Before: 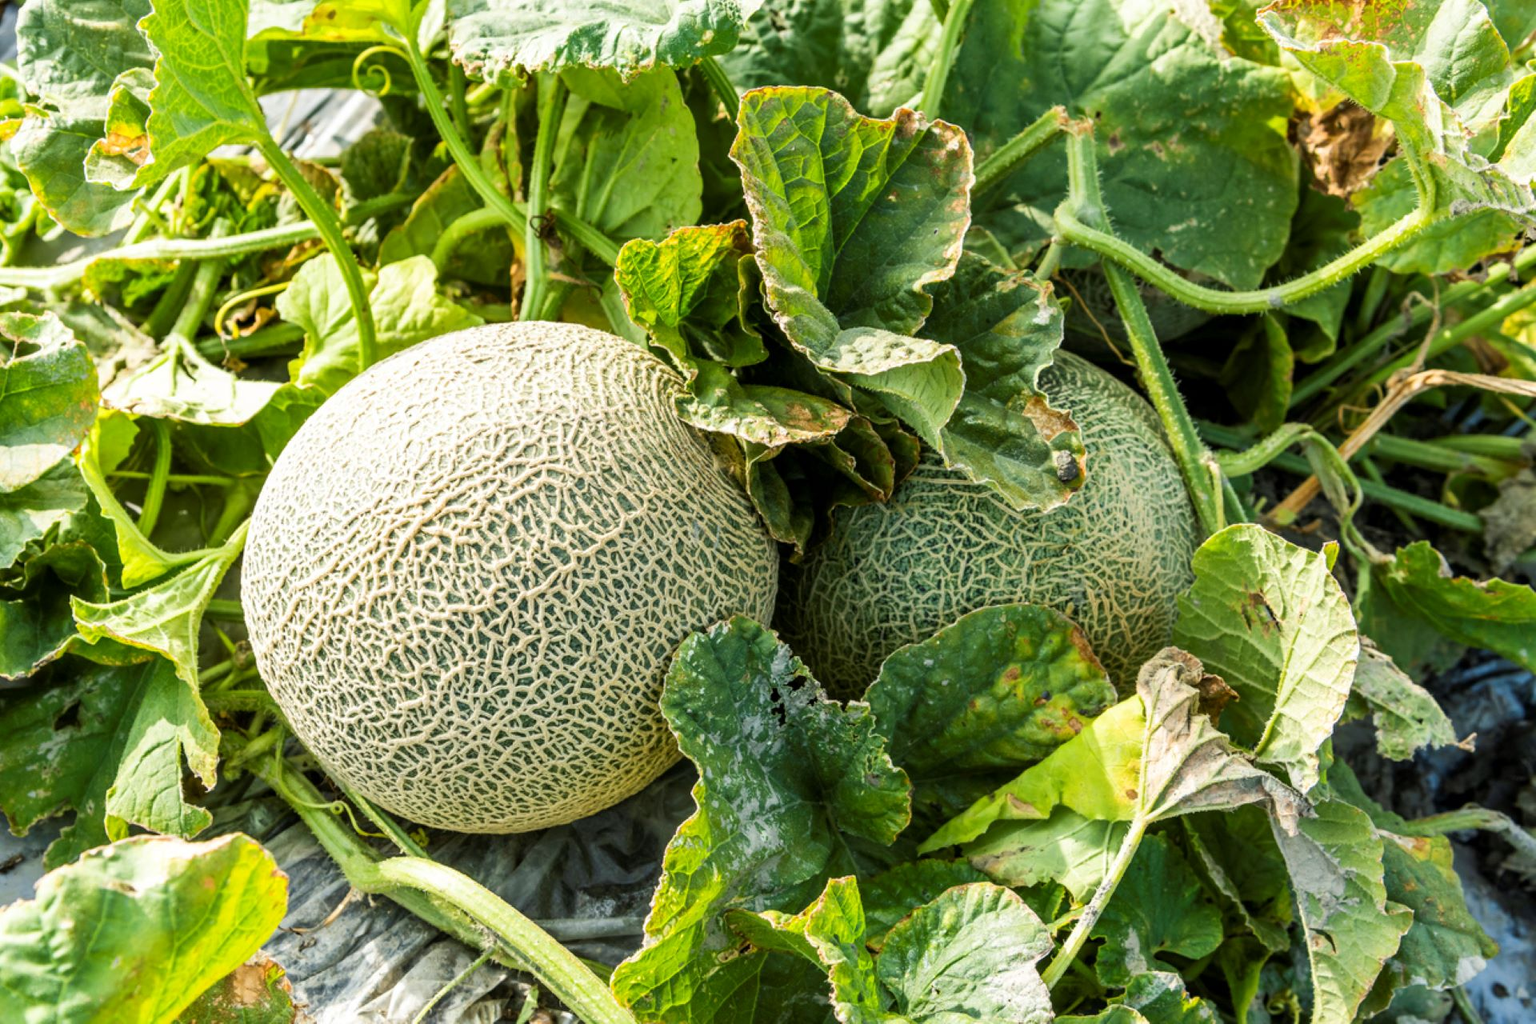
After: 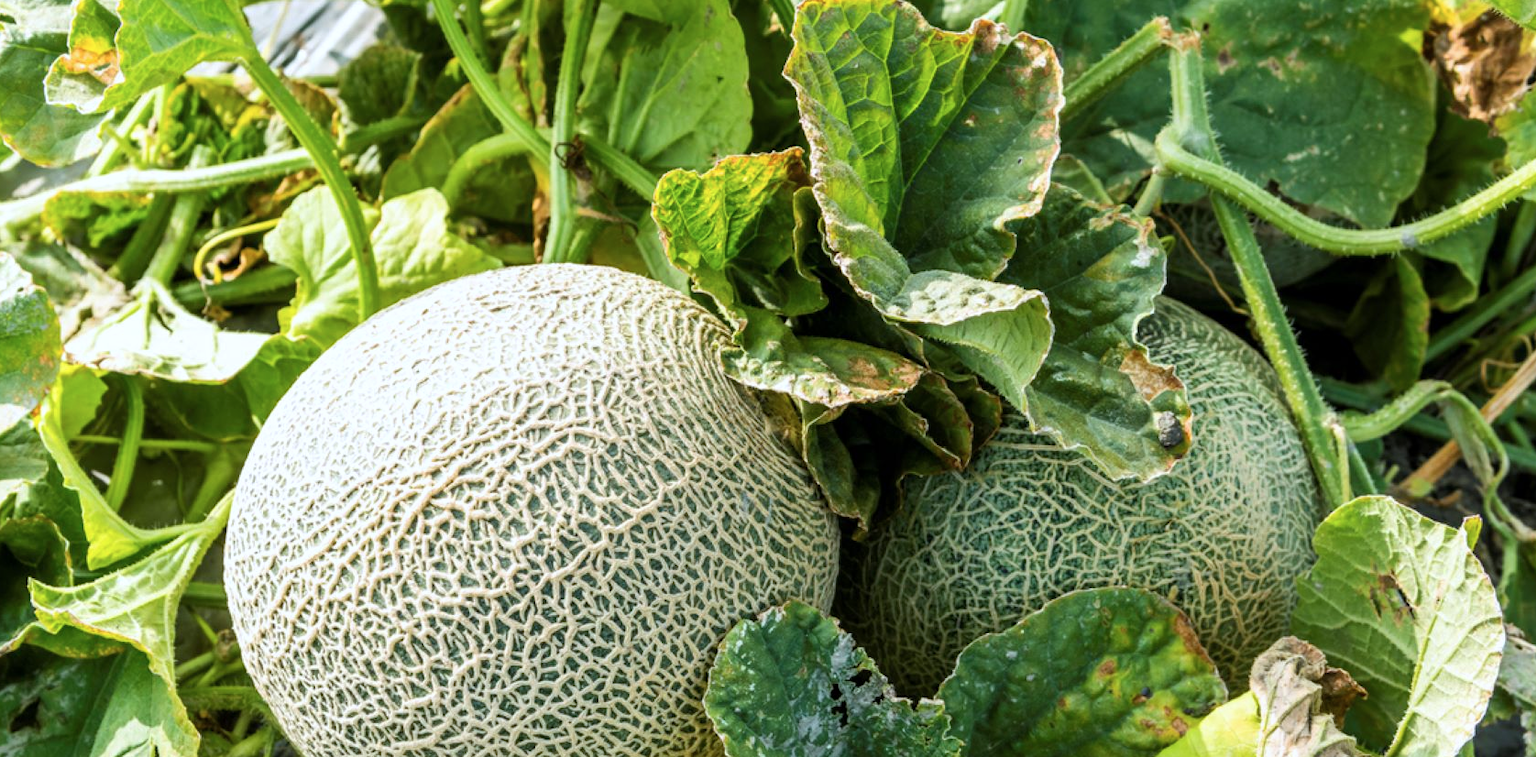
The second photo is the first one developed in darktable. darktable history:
color correction: highlights a* -0.772, highlights b* -8.92
crop: left 3.015%, top 8.969%, right 9.647%, bottom 26.457%
